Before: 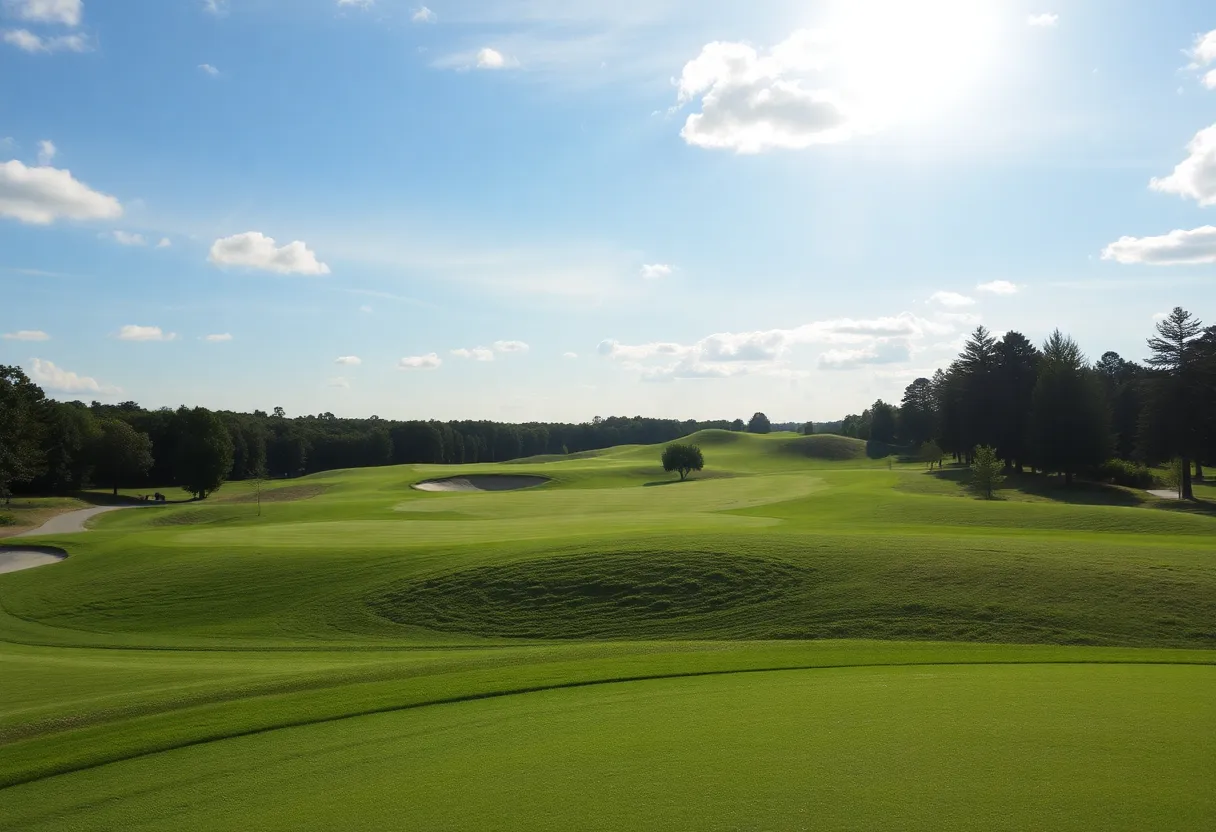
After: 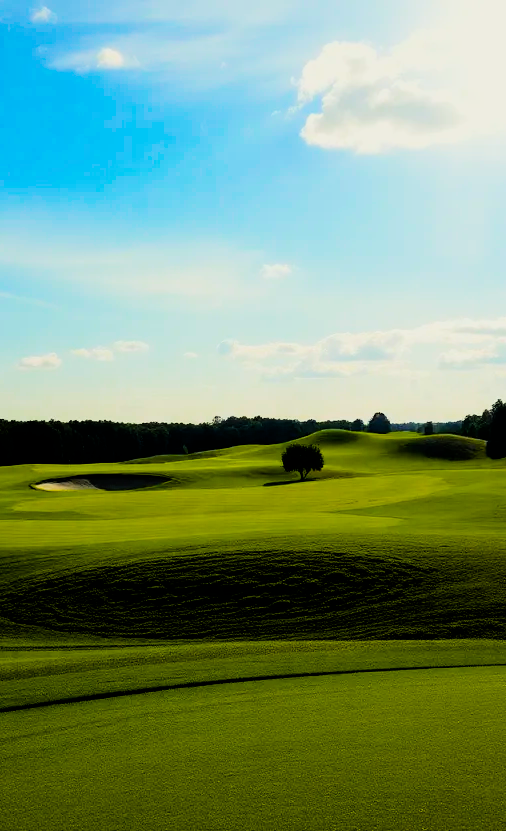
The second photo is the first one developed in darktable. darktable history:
crop: left 31.293%, right 27.078%
filmic rgb: black relative exposure -5.06 EV, white relative exposure 3.96 EV, hardness 2.9, contrast 1.388, highlights saturation mix -30.72%
haze removal: compatibility mode true, adaptive false
color balance rgb: highlights gain › luminance 6.009%, highlights gain › chroma 2.503%, highlights gain › hue 91.4°, global offset › luminance -1.441%, perceptual saturation grading › global saturation 65.314%, perceptual saturation grading › highlights 49.309%, perceptual saturation grading › shadows 29.445%, global vibrance 26.683%, contrast 5.838%
